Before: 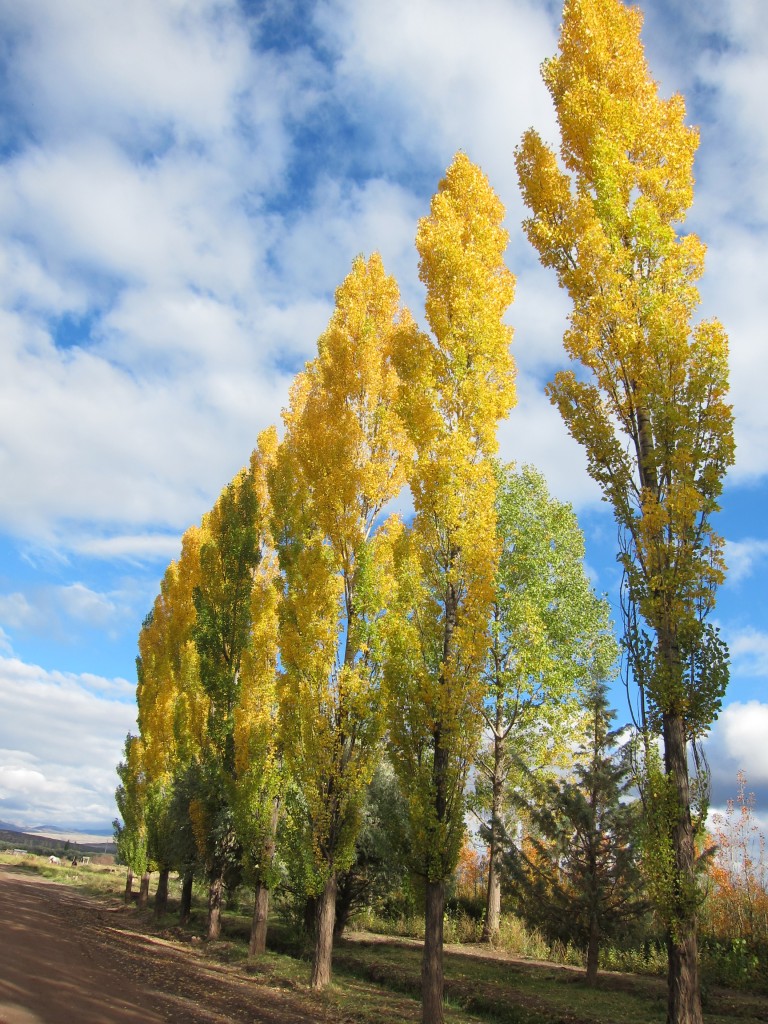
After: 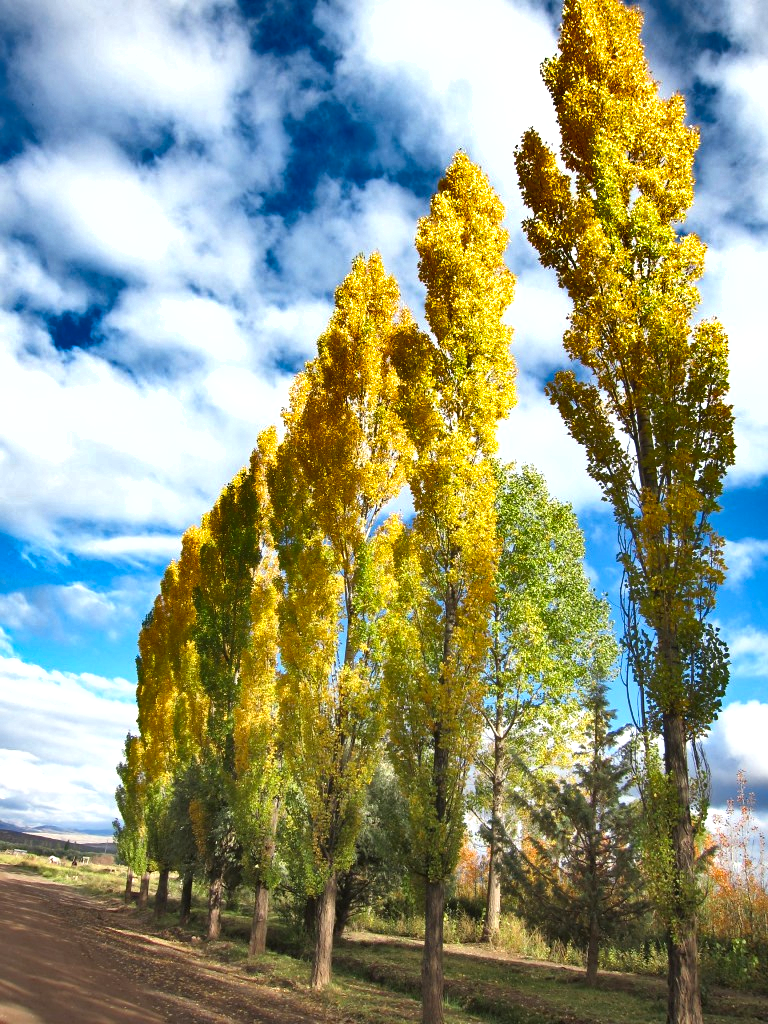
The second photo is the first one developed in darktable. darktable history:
shadows and highlights: white point adjustment -3.64, highlights -63.34, highlights color adjustment 42%, soften with gaussian
haze removal: strength 0.1, compatibility mode true, adaptive false
exposure: black level correction 0, exposure 0.7 EV, compensate exposure bias true, compensate highlight preservation false
